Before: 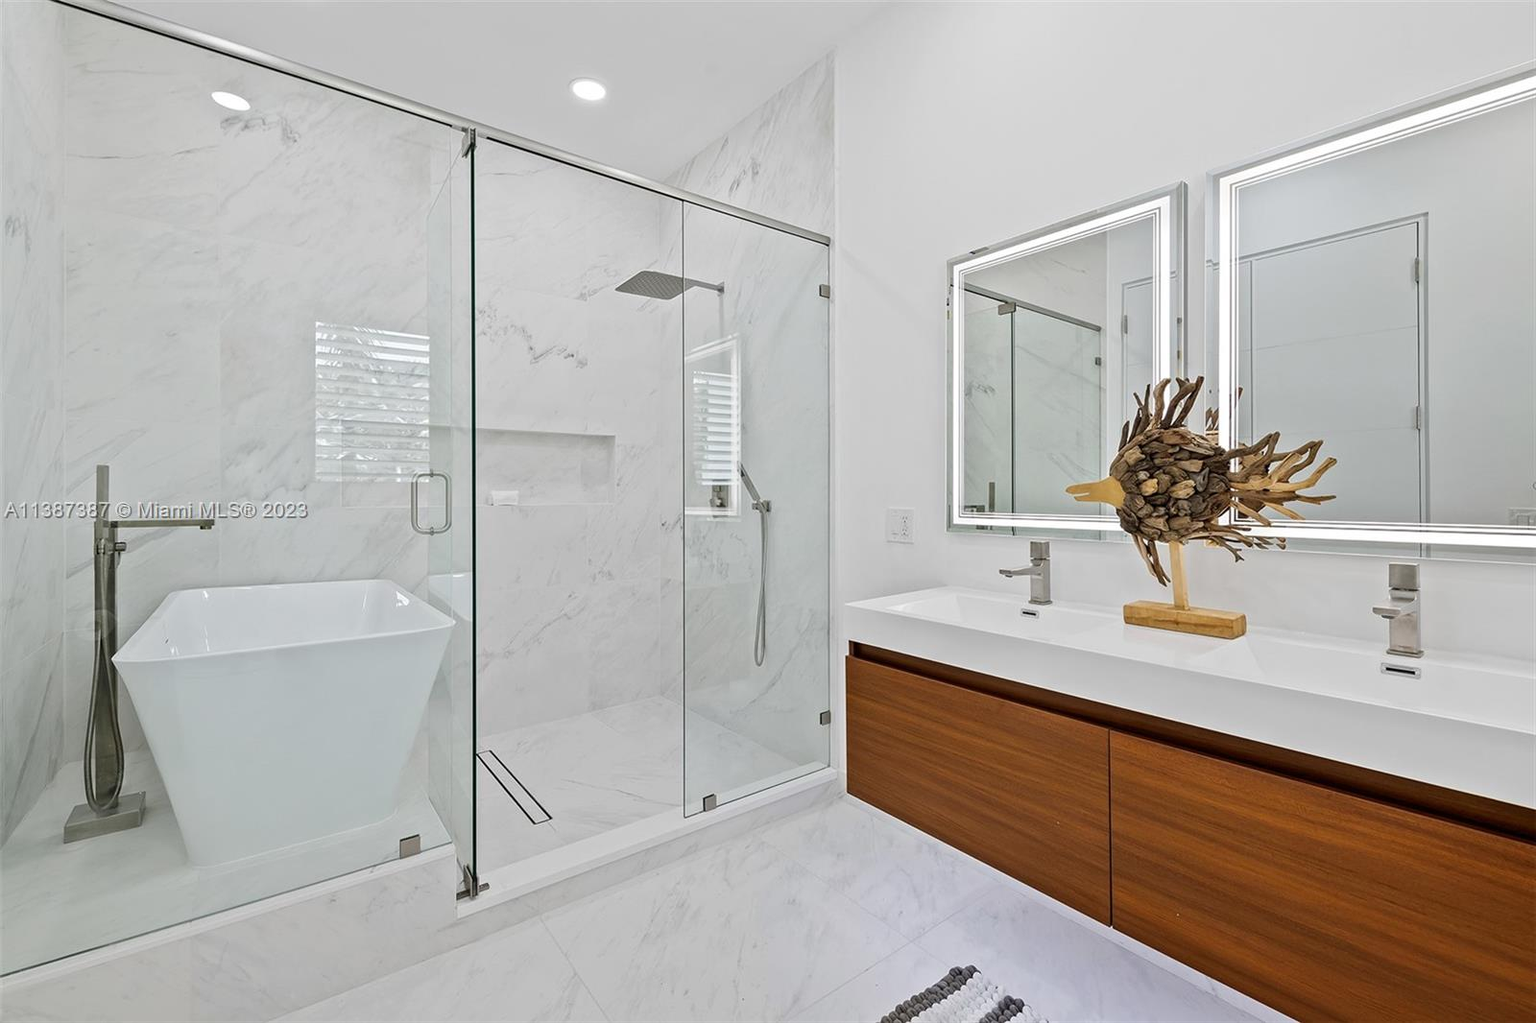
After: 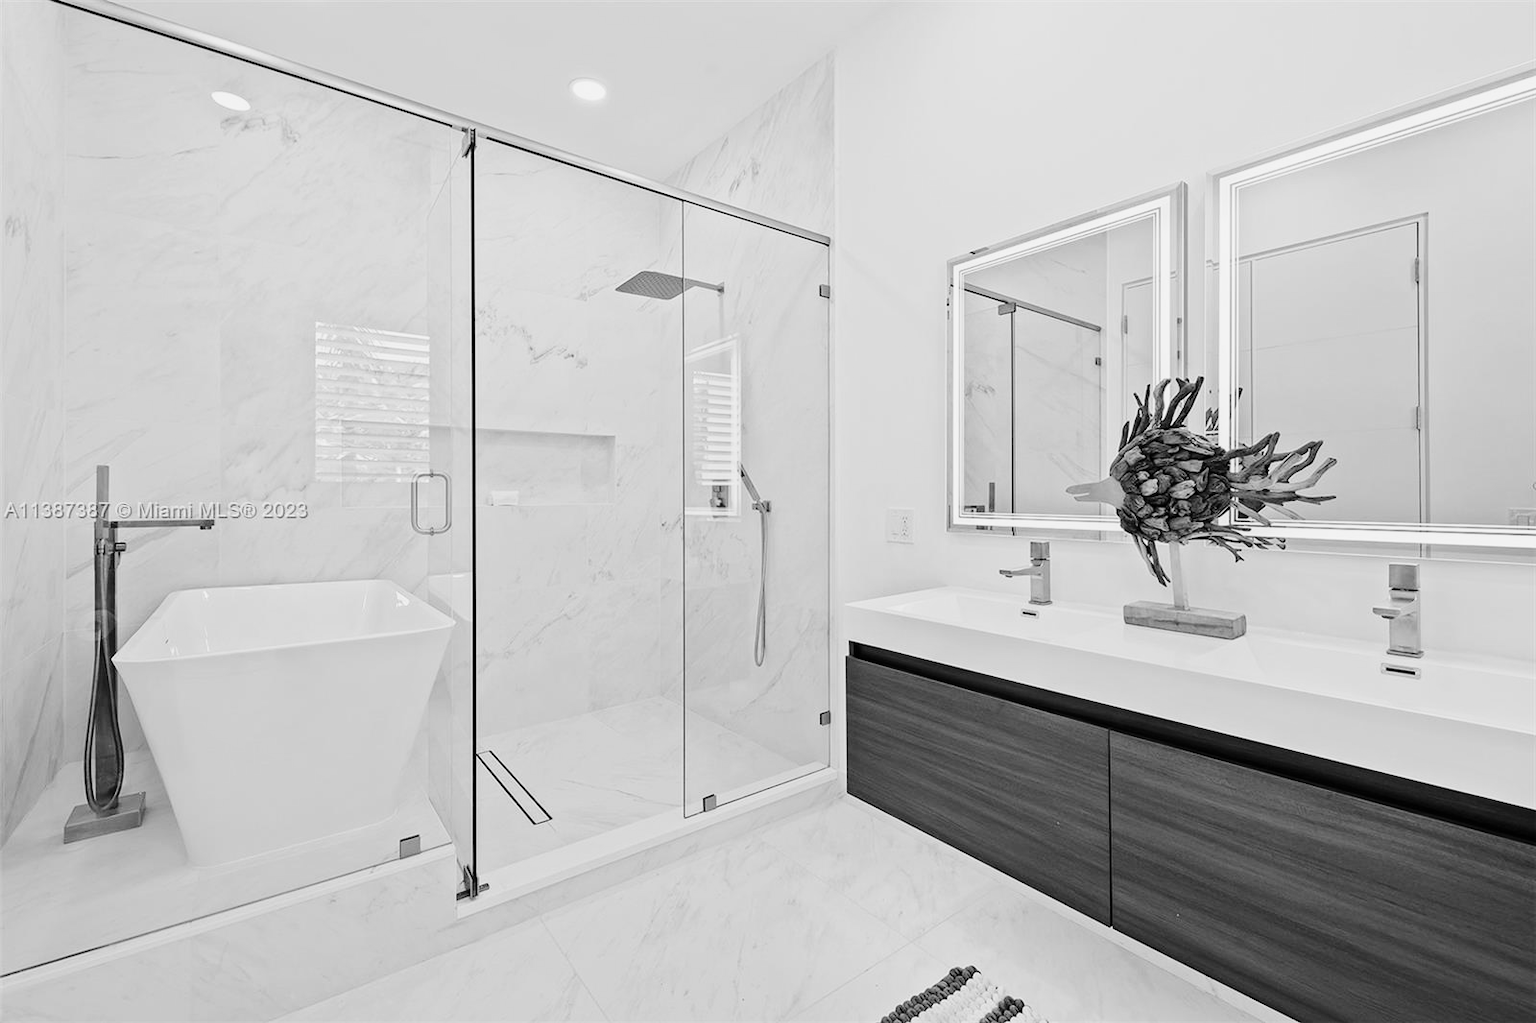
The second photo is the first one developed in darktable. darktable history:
base curve: curves: ch0 [(0, 0) (0.036, 0.025) (0.121, 0.166) (0.206, 0.329) (0.605, 0.79) (1, 1)], preserve colors none
monochrome: a 14.95, b -89.96
